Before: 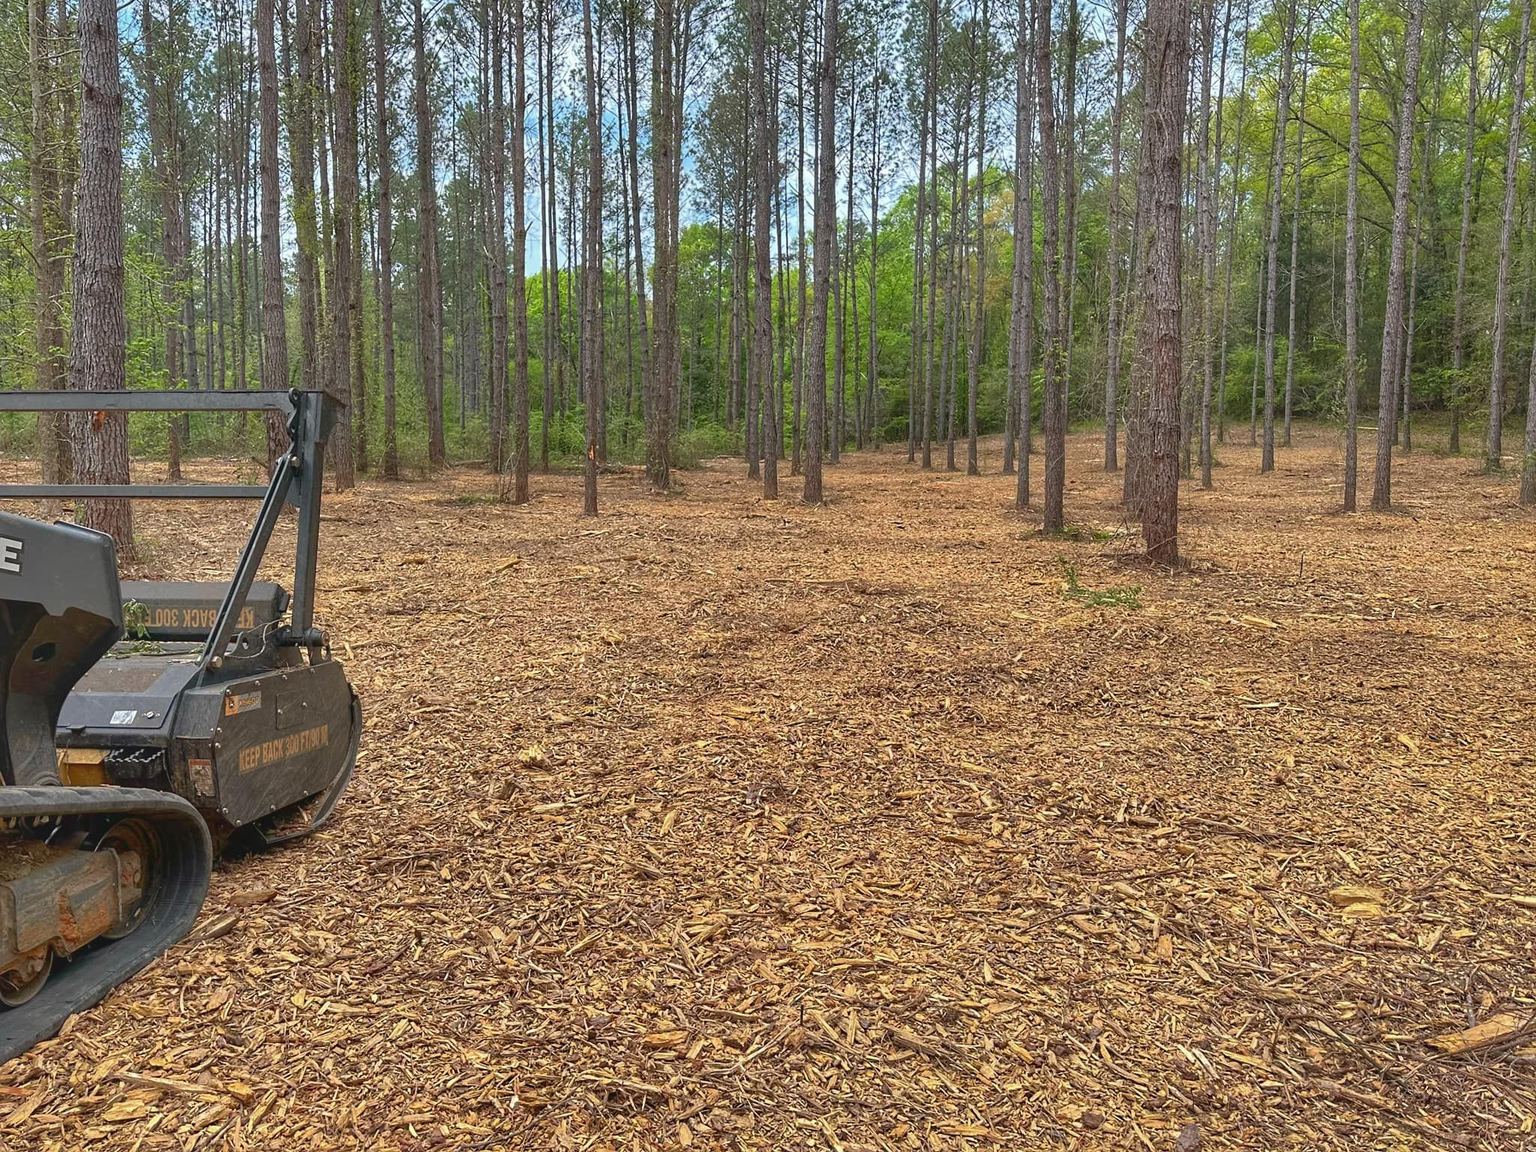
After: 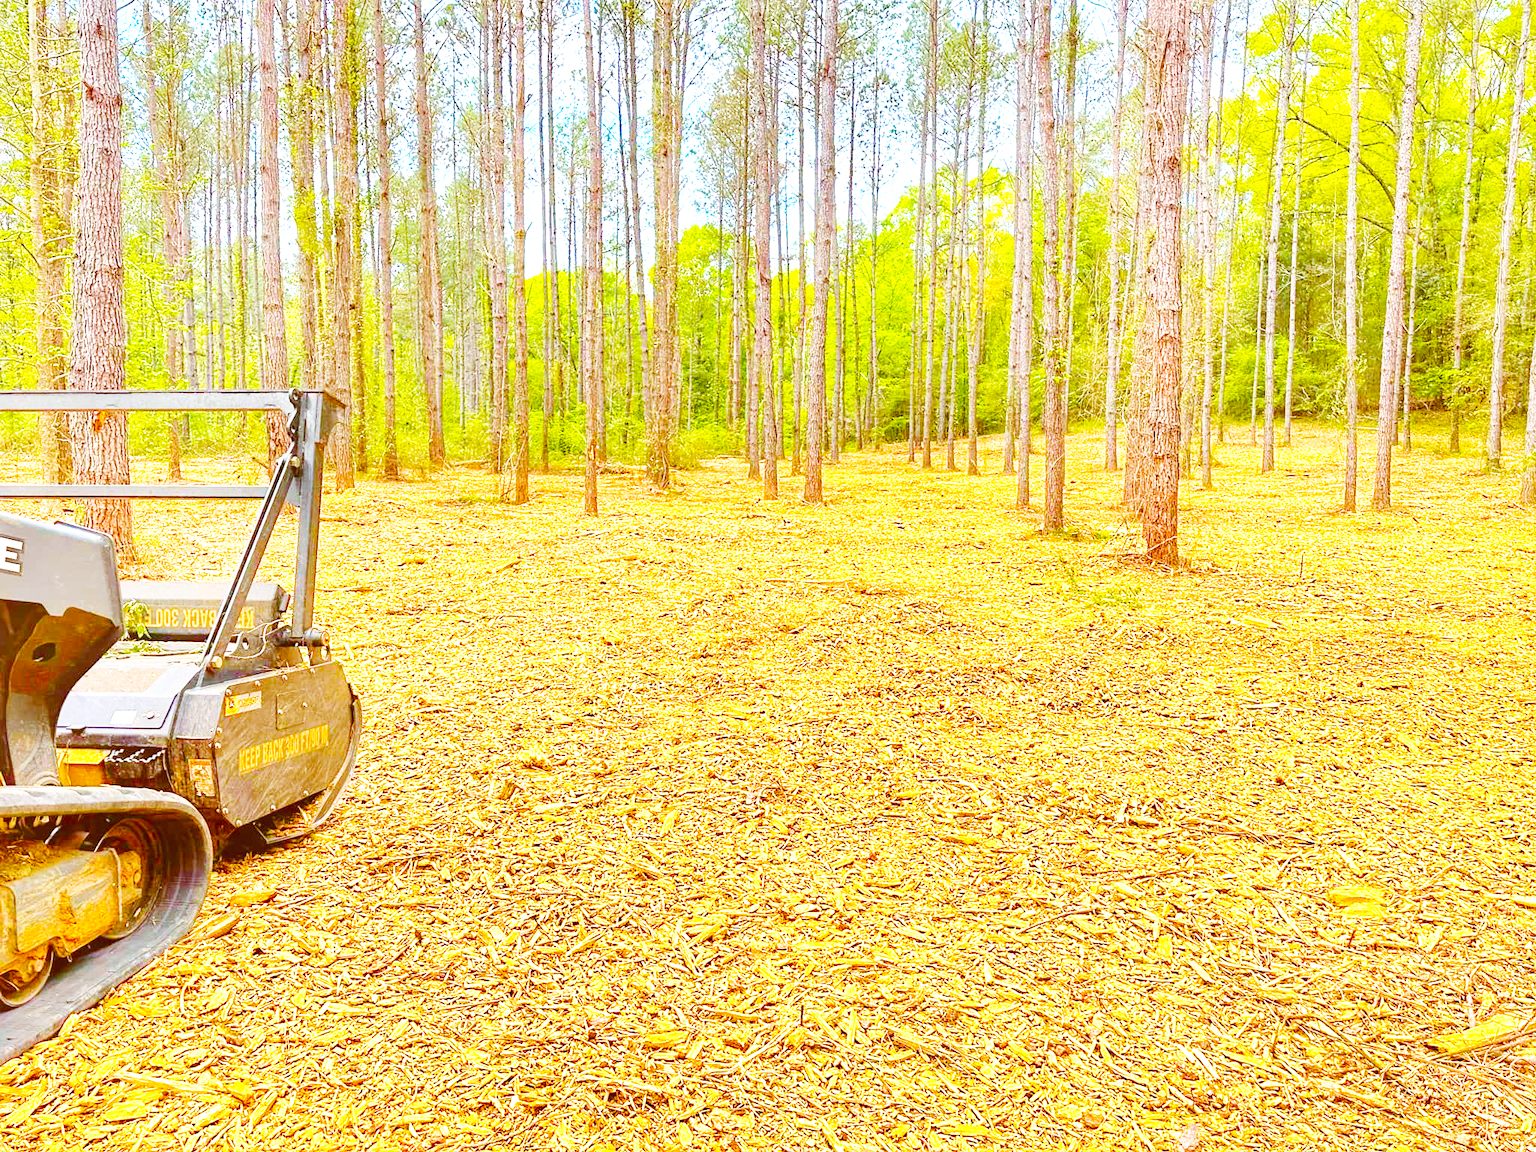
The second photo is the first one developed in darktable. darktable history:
base curve: curves: ch0 [(0, 0.003) (0.001, 0.002) (0.006, 0.004) (0.02, 0.022) (0.048, 0.086) (0.094, 0.234) (0.162, 0.431) (0.258, 0.629) (0.385, 0.8) (0.548, 0.918) (0.751, 0.988) (1, 1)], preserve colors none
exposure: black level correction 0, exposure 1.277 EV, compensate highlight preservation false
color balance rgb: global offset › chroma 0.397%, global offset › hue 32.91°, linear chroma grading › global chroma 15.126%, perceptual saturation grading › global saturation 30.112%, global vibrance 32.275%
